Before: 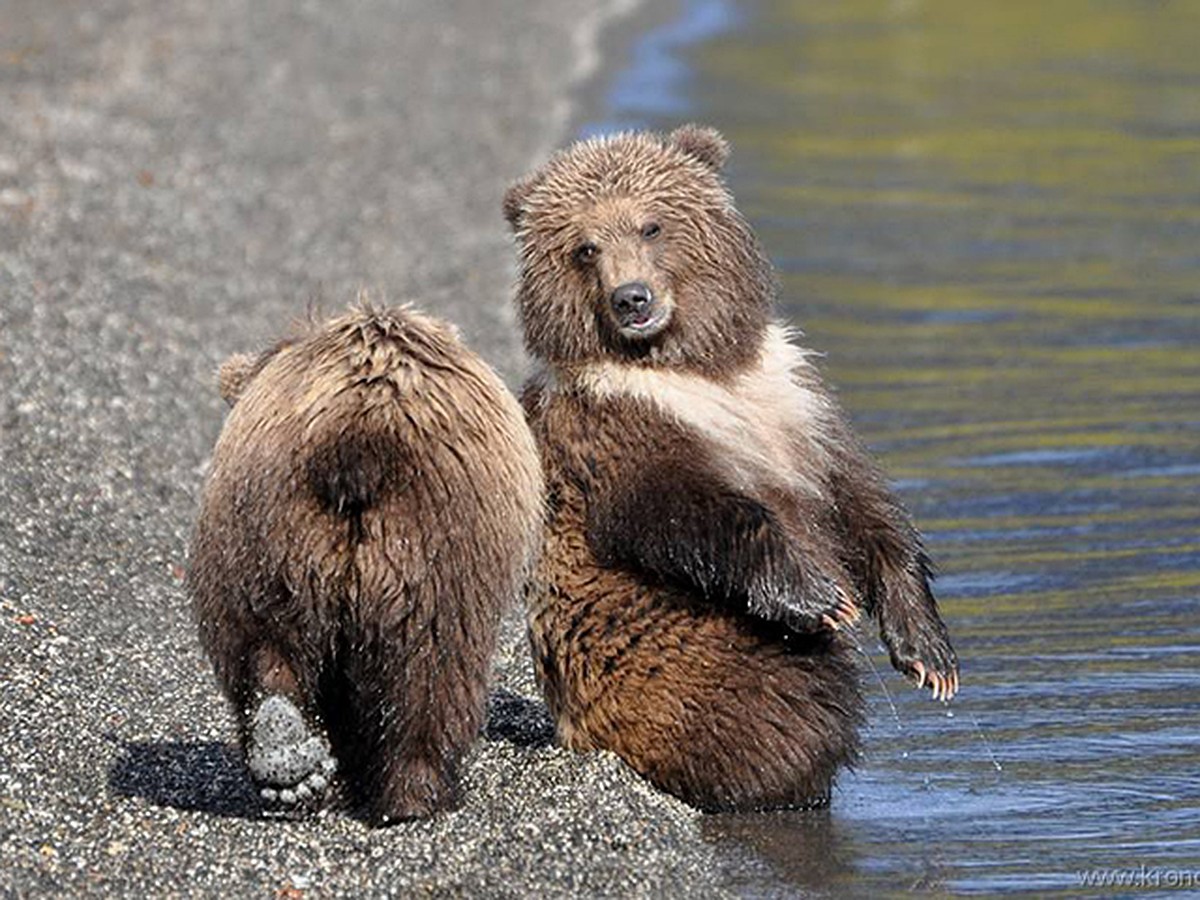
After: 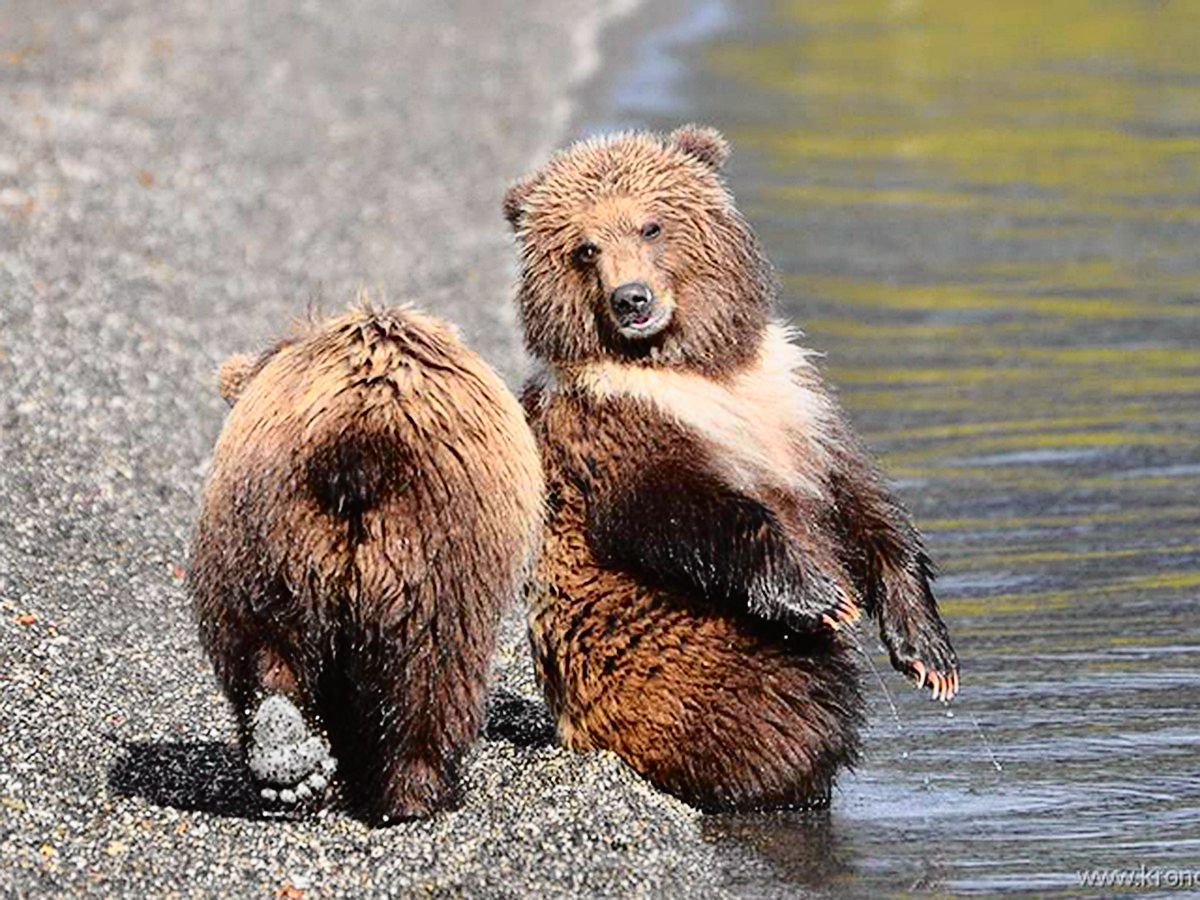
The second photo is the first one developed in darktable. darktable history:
tone curve: curves: ch0 [(0, 0.014) (0.17, 0.099) (0.392, 0.438) (0.725, 0.828) (0.872, 0.918) (1, 0.981)]; ch1 [(0, 0) (0.402, 0.36) (0.489, 0.491) (0.5, 0.503) (0.515, 0.52) (0.545, 0.574) (0.615, 0.662) (0.701, 0.725) (1, 1)]; ch2 [(0, 0) (0.42, 0.458) (0.485, 0.499) (0.503, 0.503) (0.531, 0.542) (0.561, 0.594) (0.644, 0.694) (0.717, 0.753) (1, 0.991)], color space Lab, independent channels
